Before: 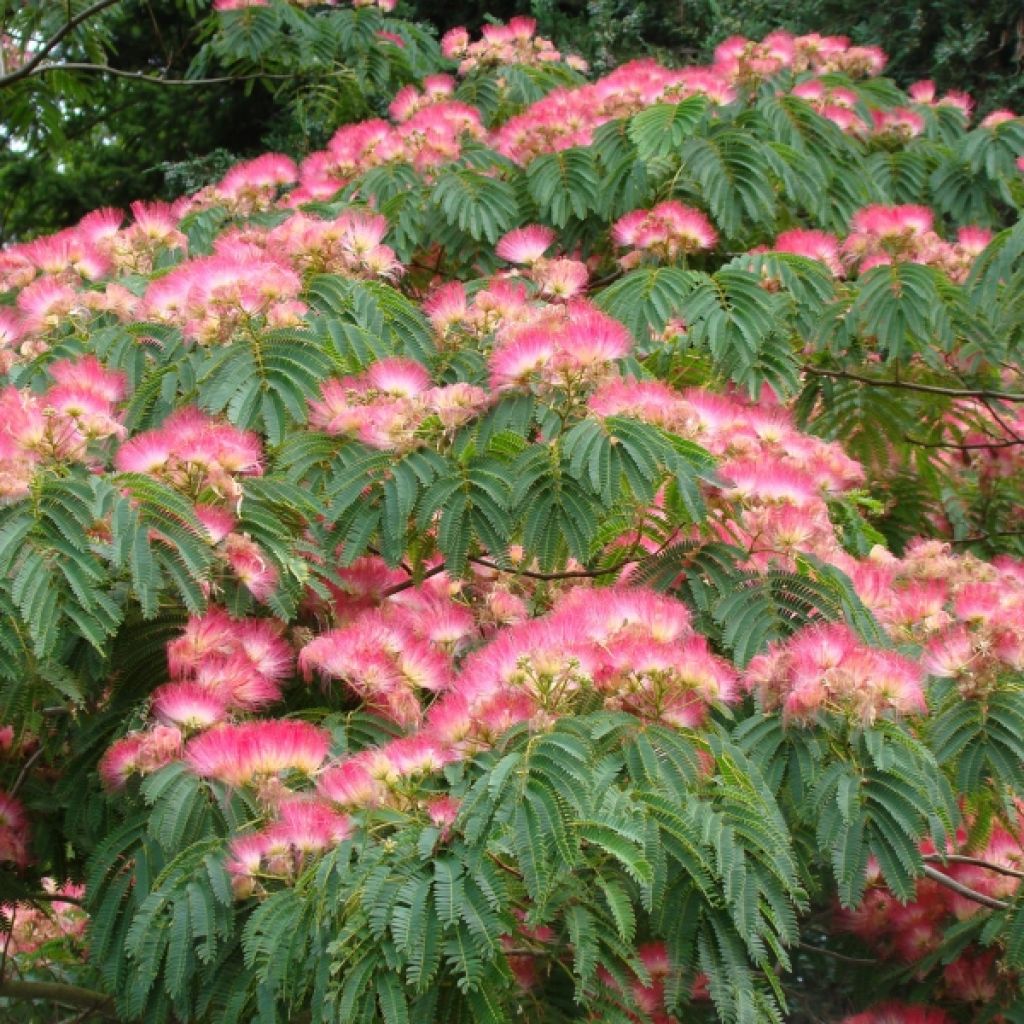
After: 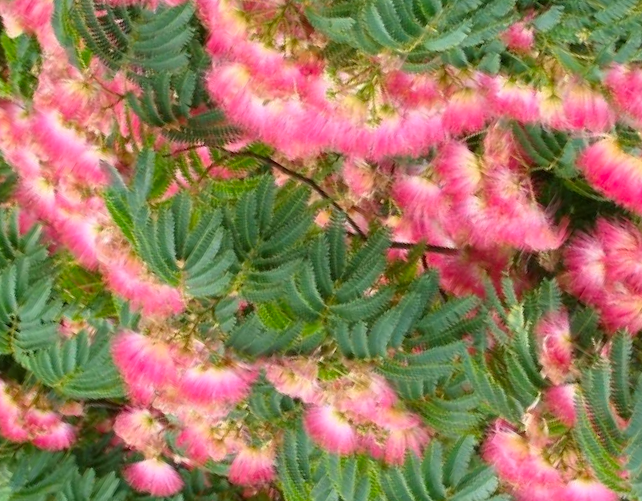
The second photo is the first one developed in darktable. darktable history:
crop and rotate: angle 148.53°, left 9.137%, top 15.635%, right 4.592%, bottom 17.008%
color correction: highlights b* 0.018, saturation 1.14
